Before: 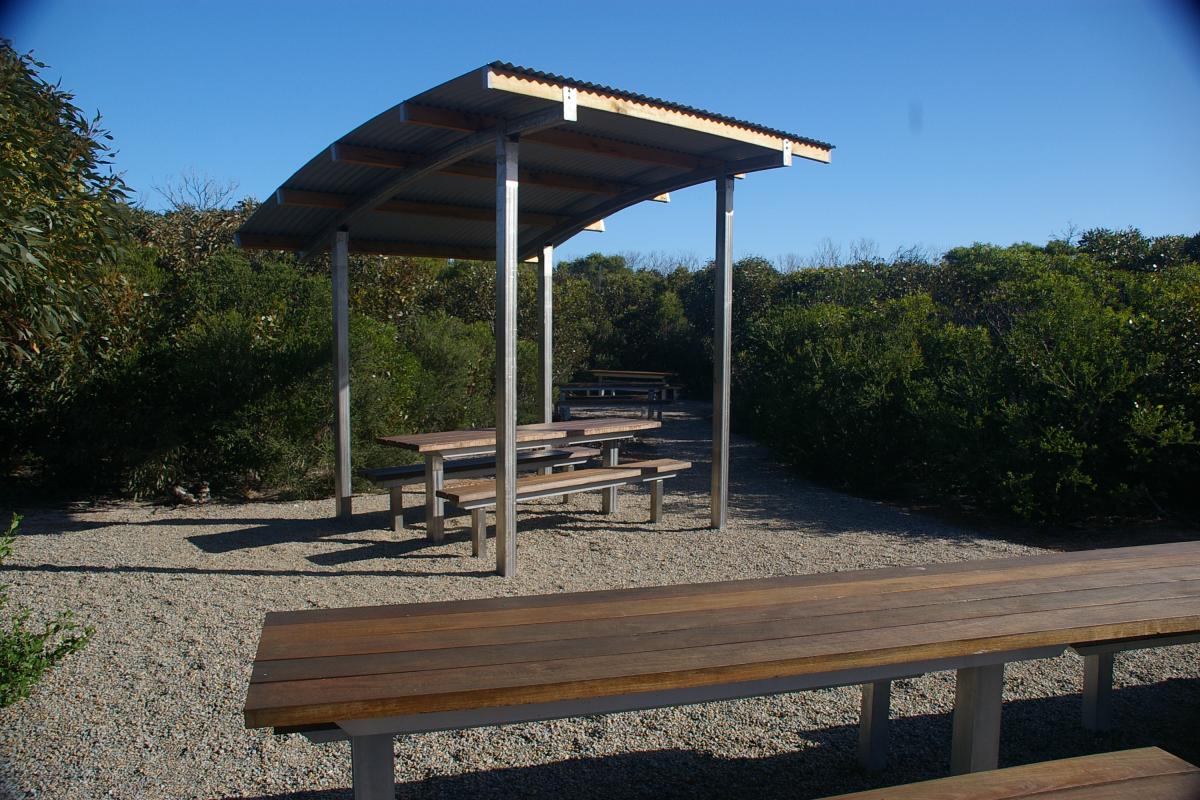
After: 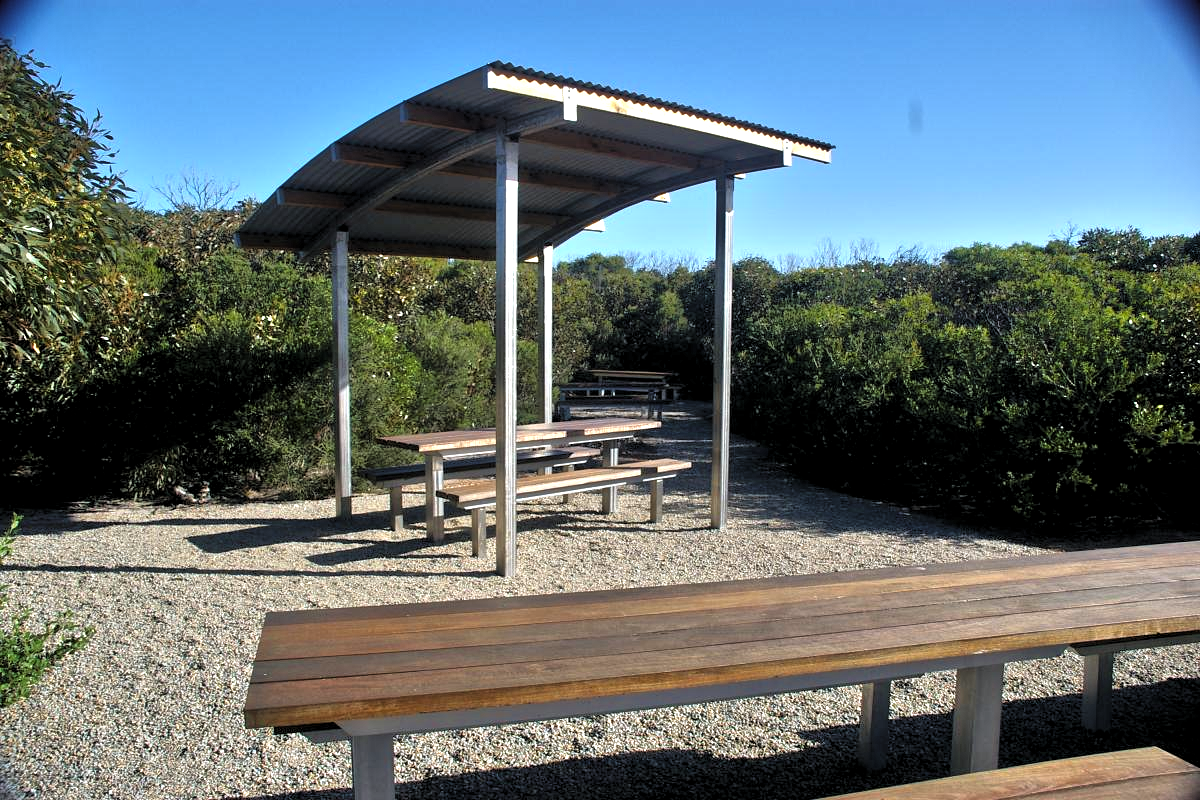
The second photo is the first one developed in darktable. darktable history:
tone equalizer: -8 EV 2 EV, -7 EV 2 EV, -6 EV 2 EV, -5 EV 2 EV, -4 EV 2 EV, -3 EV 1.5 EV, -2 EV 1 EV, -1 EV 0.5 EV
white balance: red 0.986, blue 1.01
levels: levels [0.129, 0.519, 0.867]
